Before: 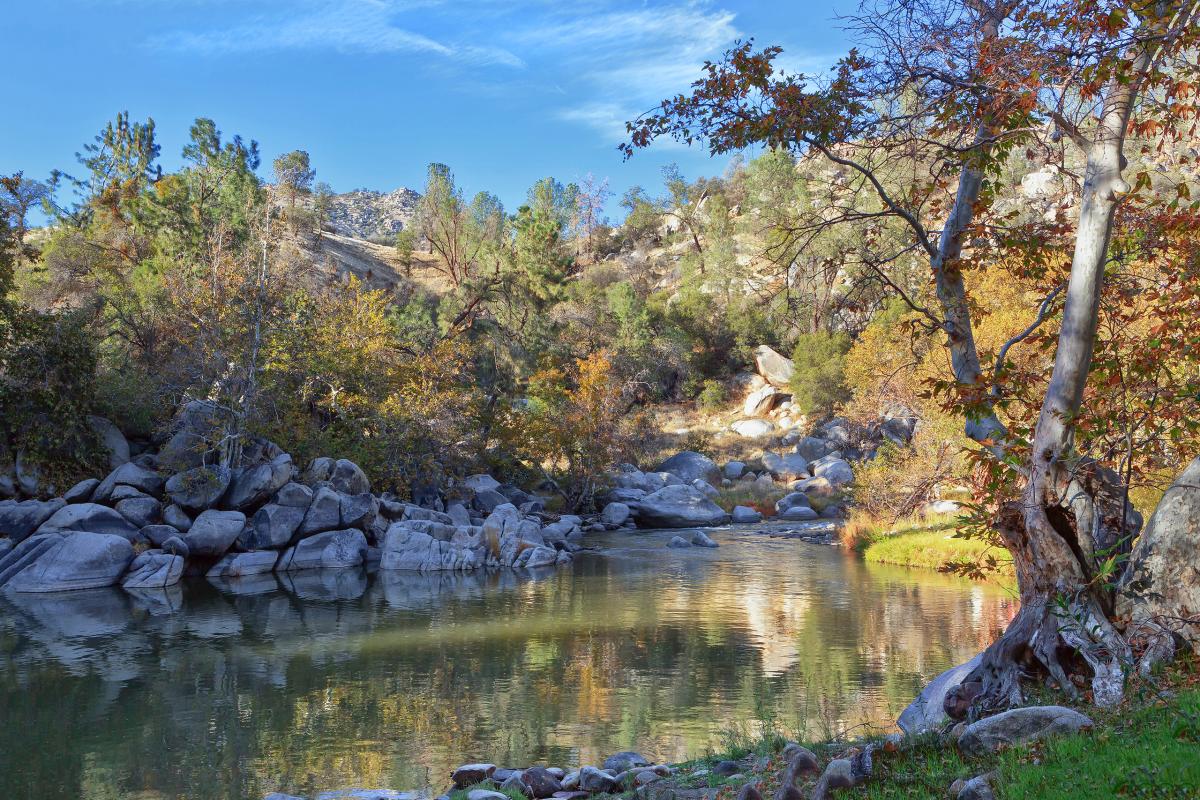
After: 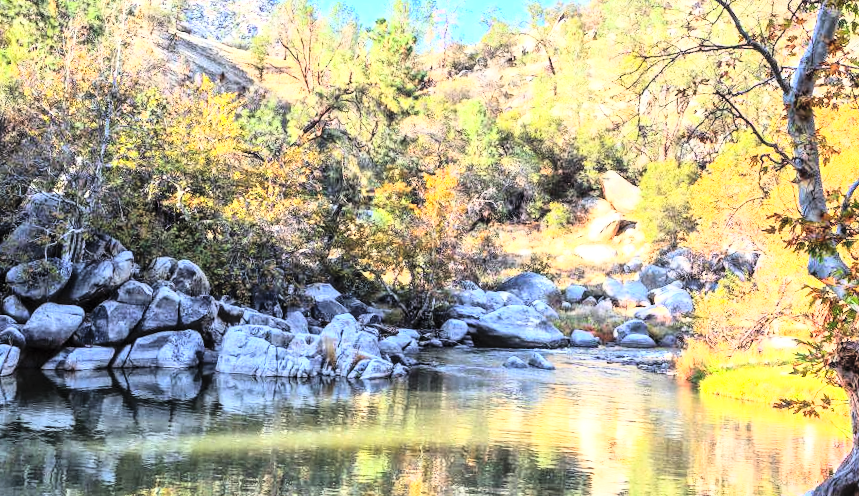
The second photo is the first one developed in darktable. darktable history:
local contrast: on, module defaults
contrast brightness saturation: contrast 0.1, brightness 0.3, saturation 0.14
crop and rotate: angle -3.37°, left 9.79%, top 20.73%, right 12.42%, bottom 11.82%
rgb curve: curves: ch0 [(0, 0) (0.21, 0.15) (0.24, 0.21) (0.5, 0.75) (0.75, 0.96) (0.89, 0.99) (1, 1)]; ch1 [(0, 0.02) (0.21, 0.13) (0.25, 0.2) (0.5, 0.67) (0.75, 0.9) (0.89, 0.97) (1, 1)]; ch2 [(0, 0.02) (0.21, 0.13) (0.25, 0.2) (0.5, 0.67) (0.75, 0.9) (0.89, 0.97) (1, 1)], compensate middle gray true
